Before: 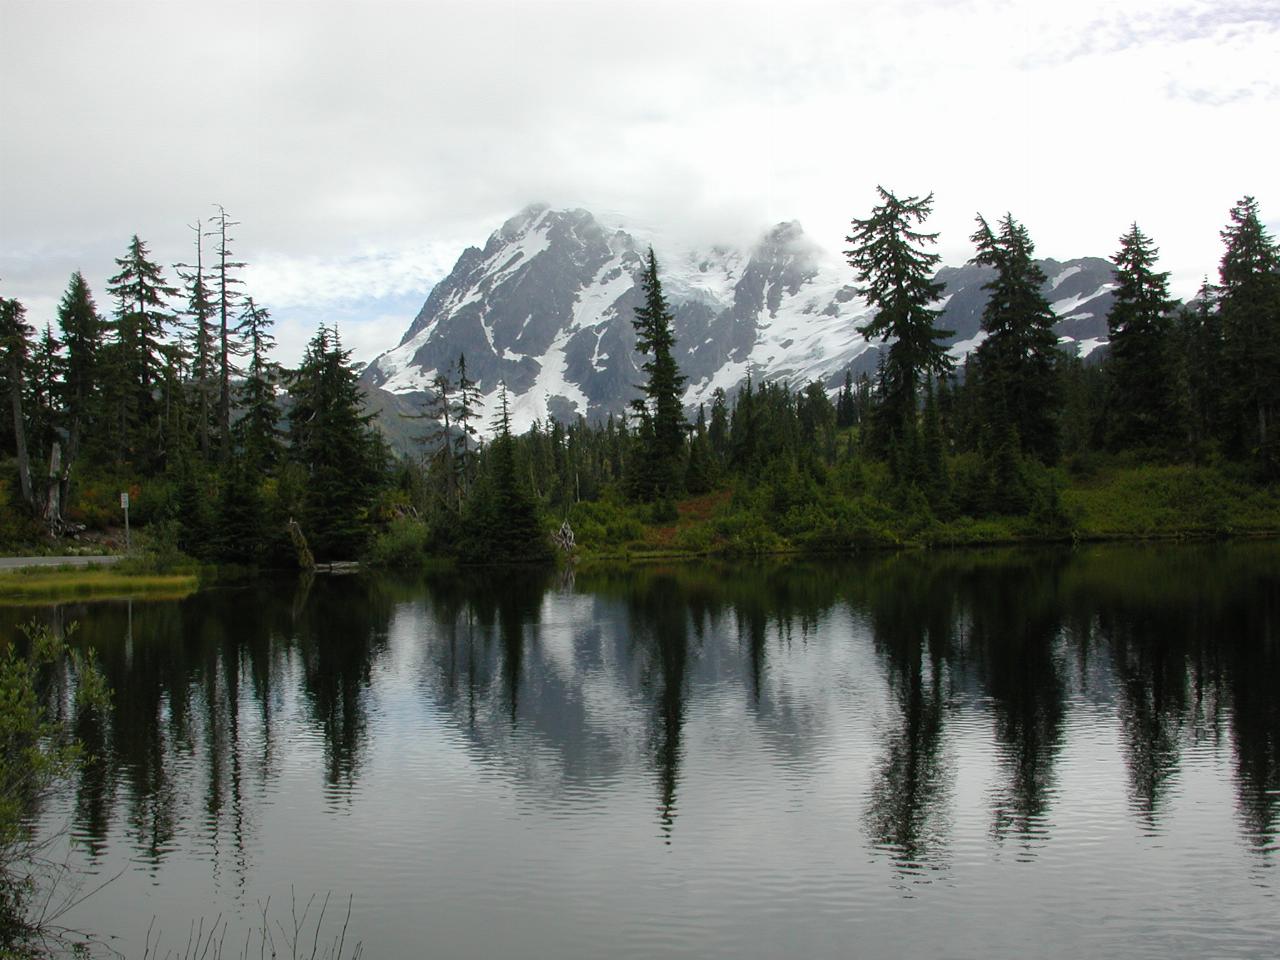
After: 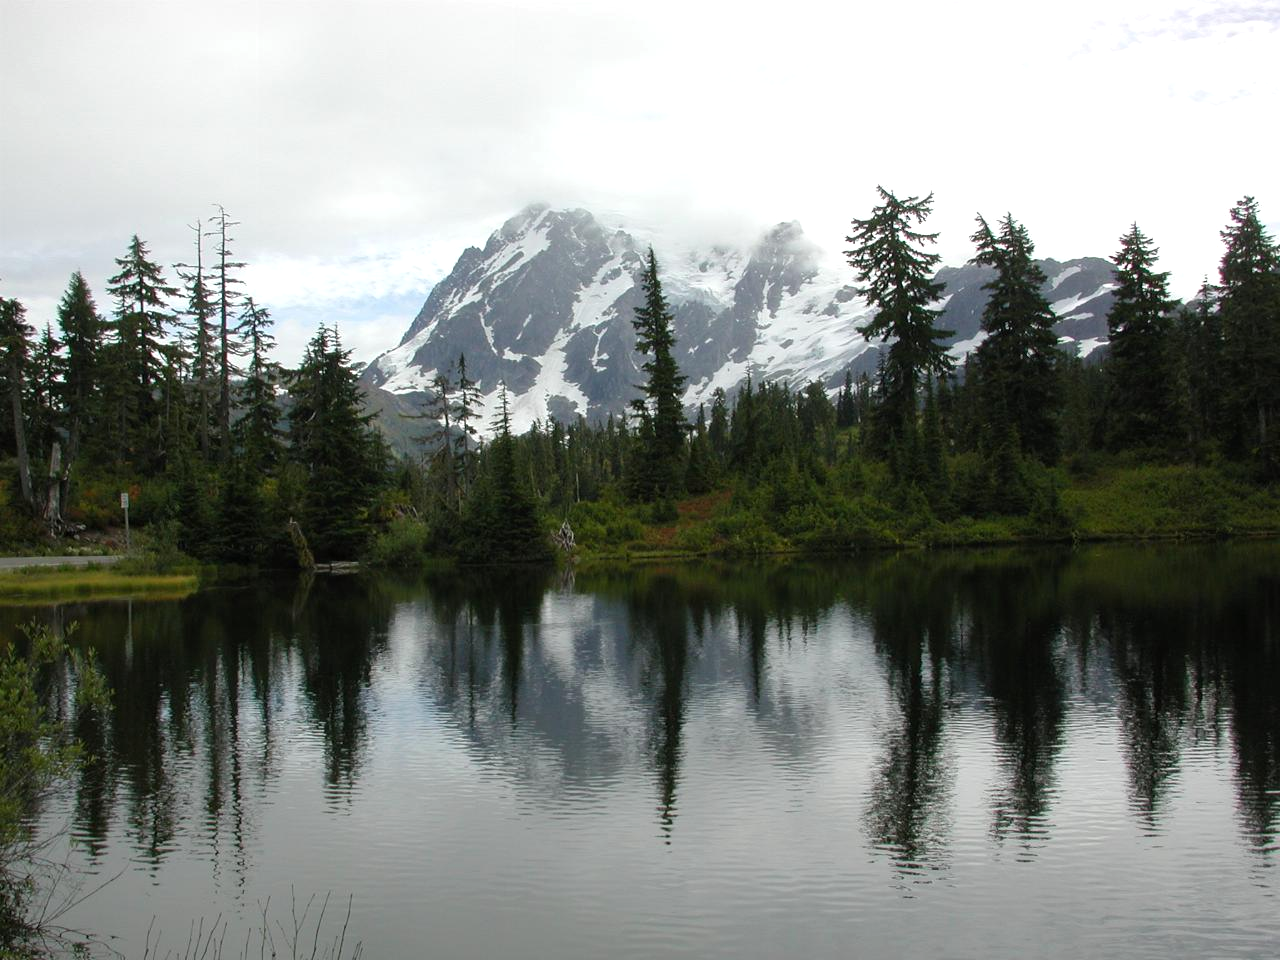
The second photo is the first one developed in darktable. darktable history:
exposure: exposure 0.166 EV, compensate highlight preservation false
